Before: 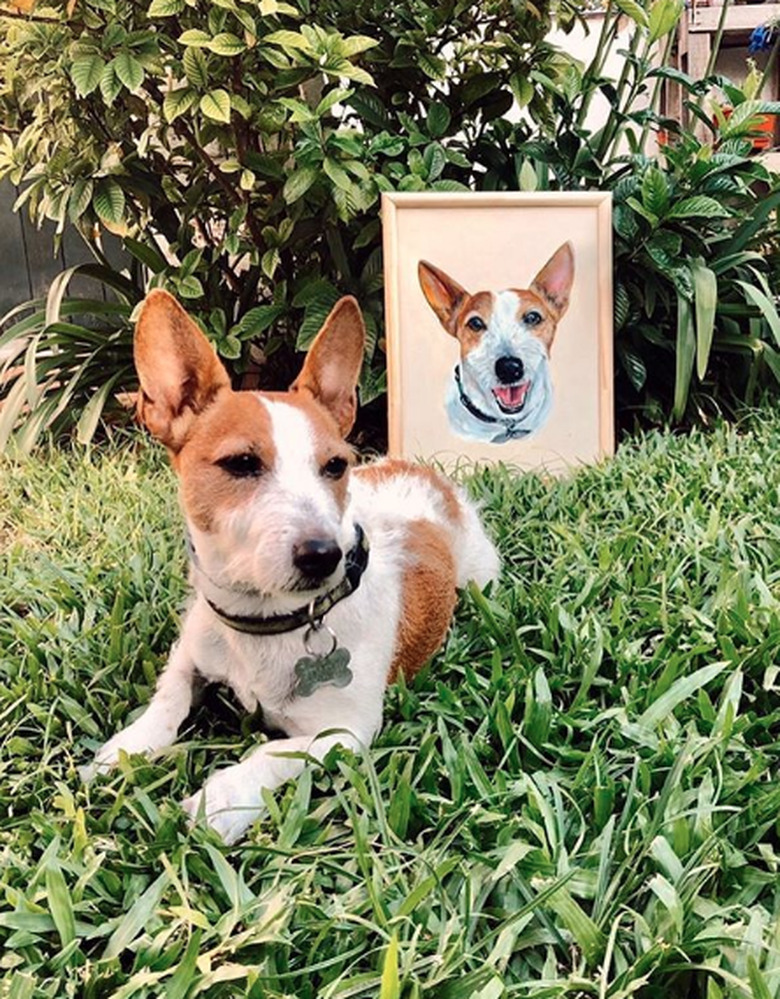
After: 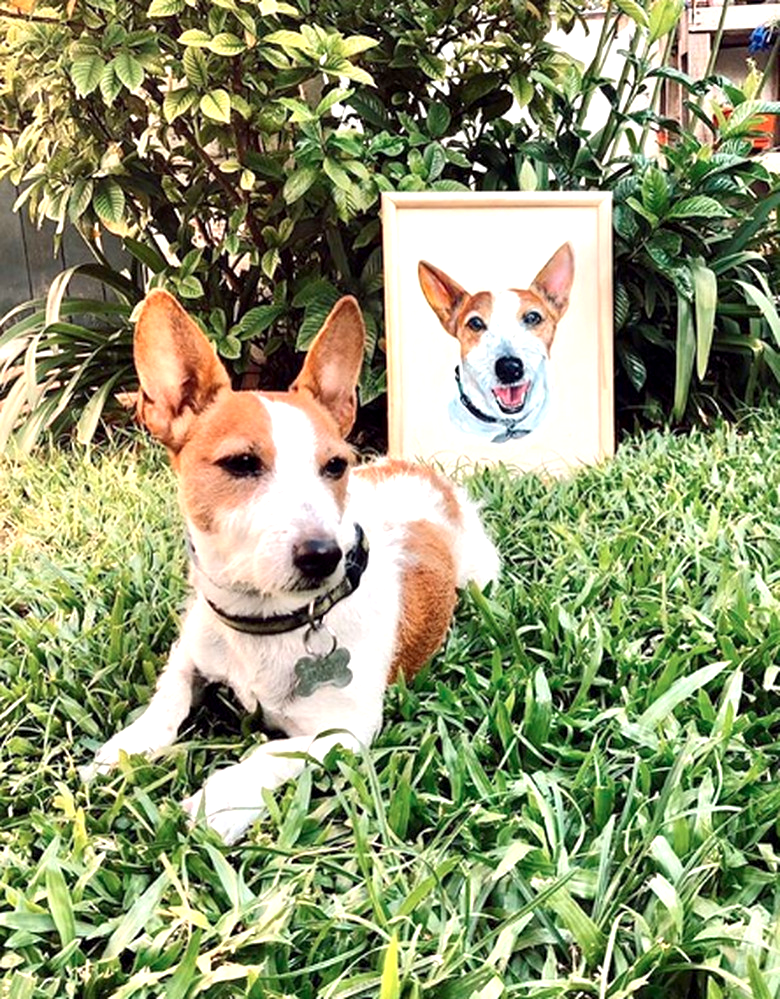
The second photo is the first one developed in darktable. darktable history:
exposure: black level correction 0.002, exposure 0.676 EV, compensate highlight preservation false
